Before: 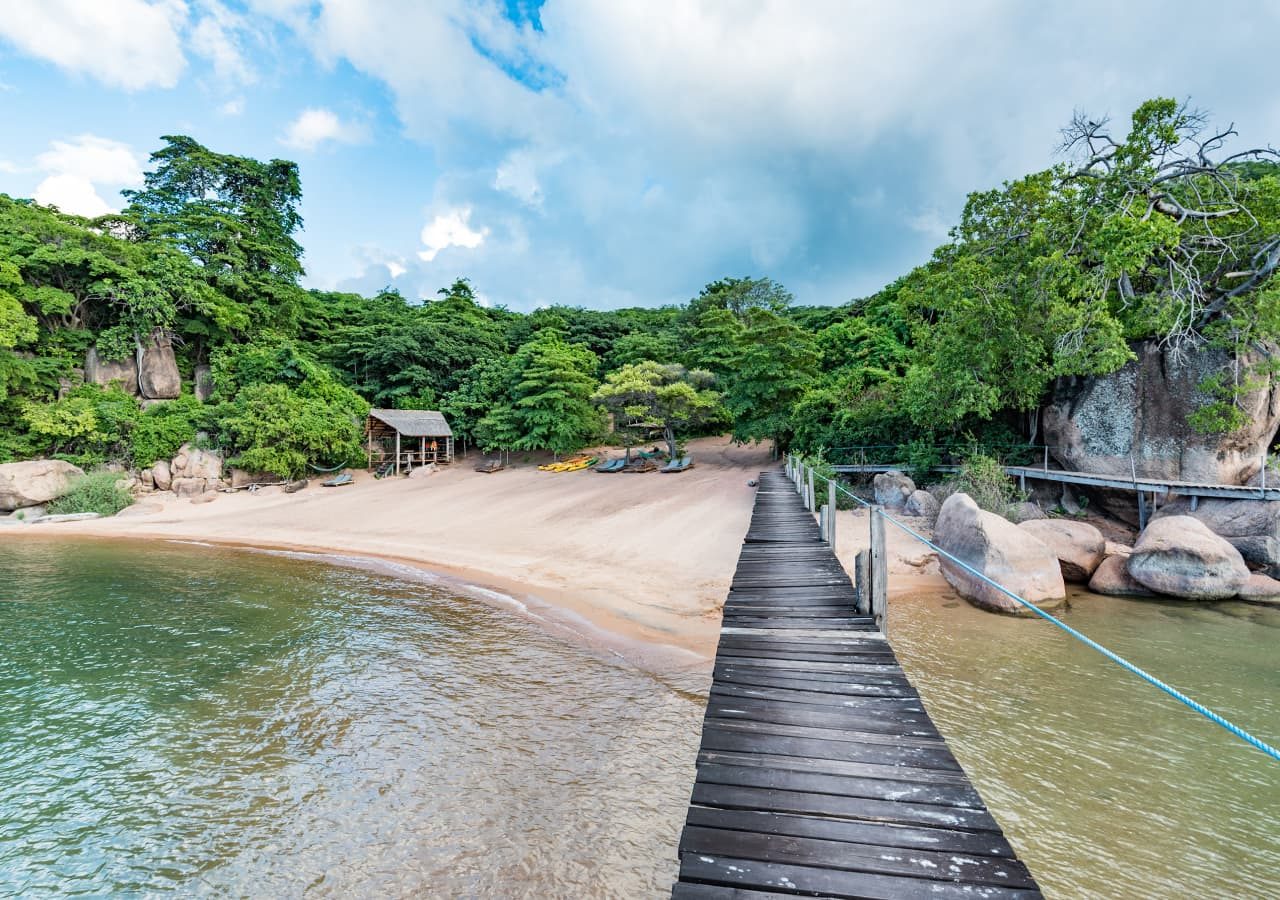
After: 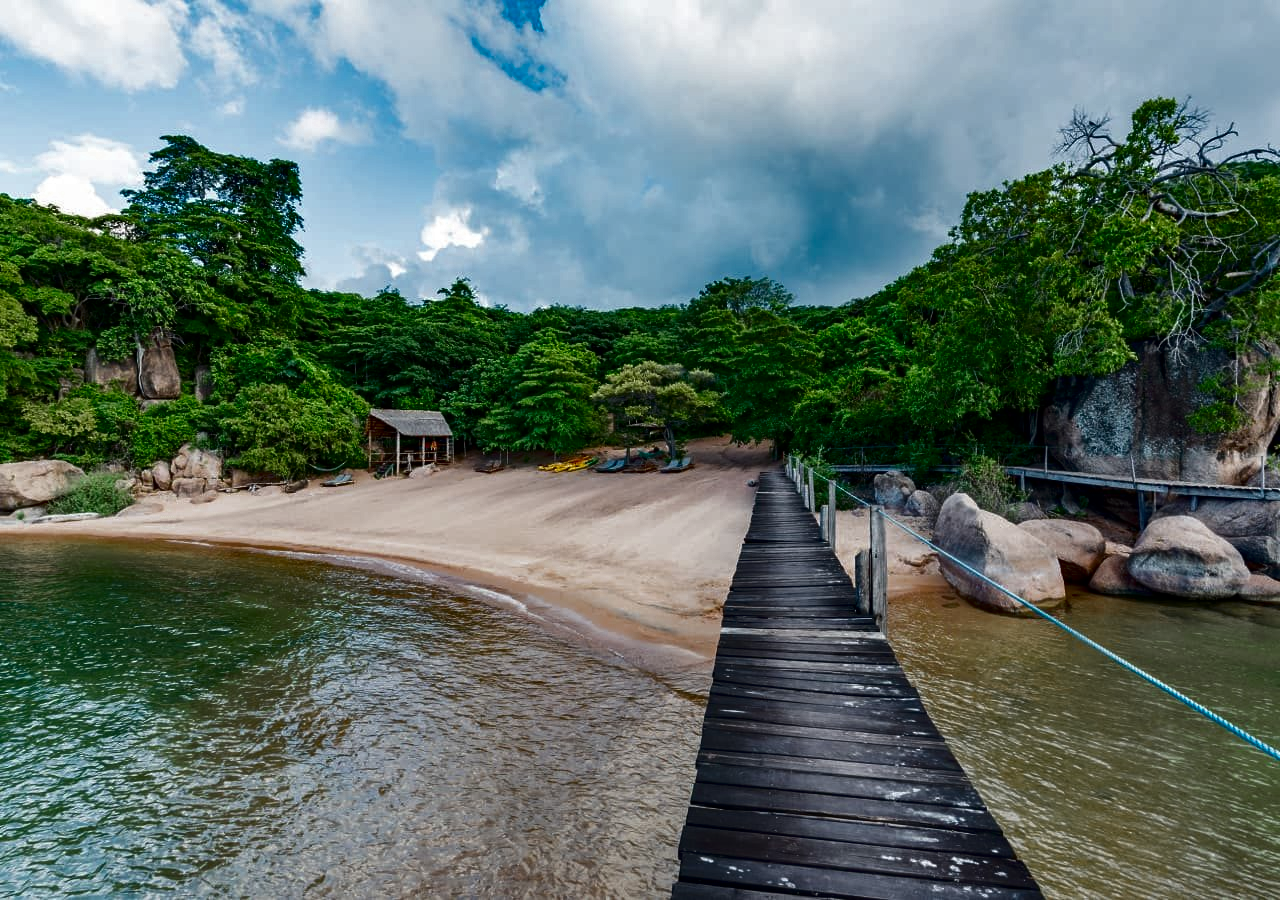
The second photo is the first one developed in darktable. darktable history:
color zones: curves: ch0 [(0.11, 0.396) (0.195, 0.36) (0.25, 0.5) (0.303, 0.412) (0.357, 0.544) (0.75, 0.5) (0.967, 0.328)]; ch1 [(0, 0.468) (0.112, 0.512) (0.202, 0.6) (0.25, 0.5) (0.307, 0.352) (0.357, 0.544) (0.75, 0.5) (0.963, 0.524)]
contrast brightness saturation: brightness -0.524
